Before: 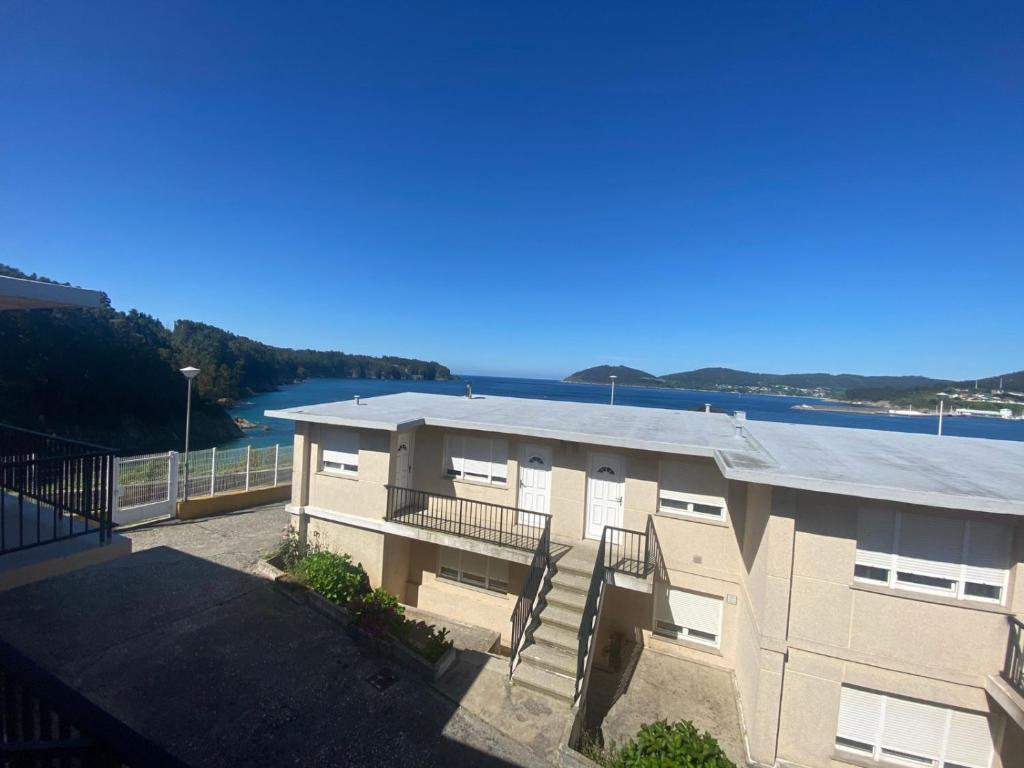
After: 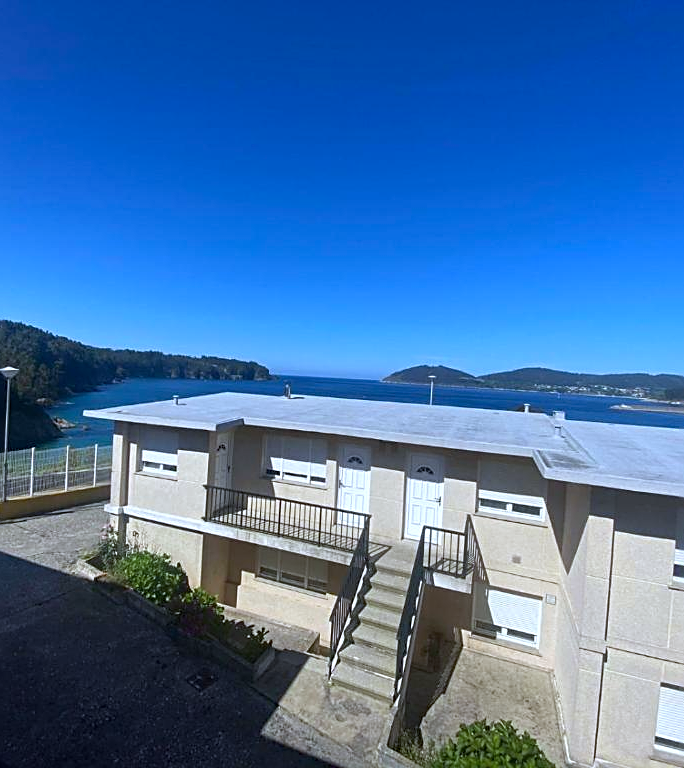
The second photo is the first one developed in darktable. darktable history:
sharpen: on, module defaults
crop and rotate: left 17.732%, right 15.423%
haze removal: compatibility mode true, adaptive false
white balance: red 0.926, green 1.003, blue 1.133
